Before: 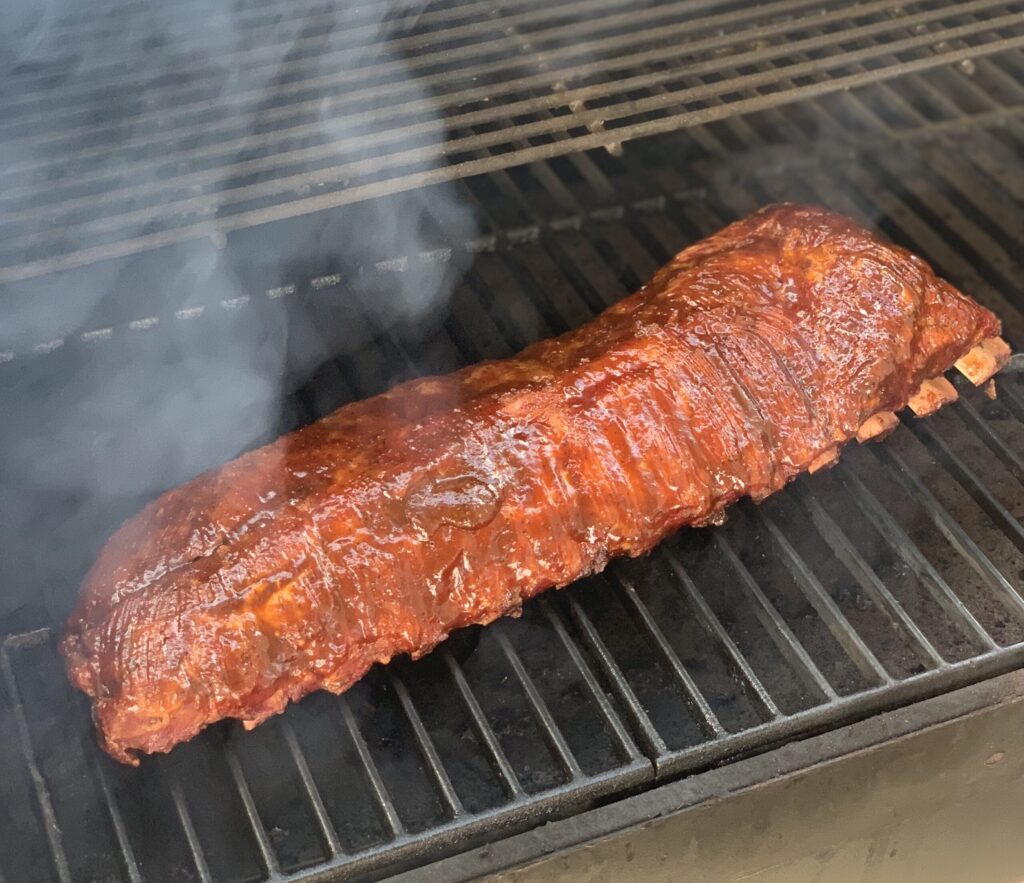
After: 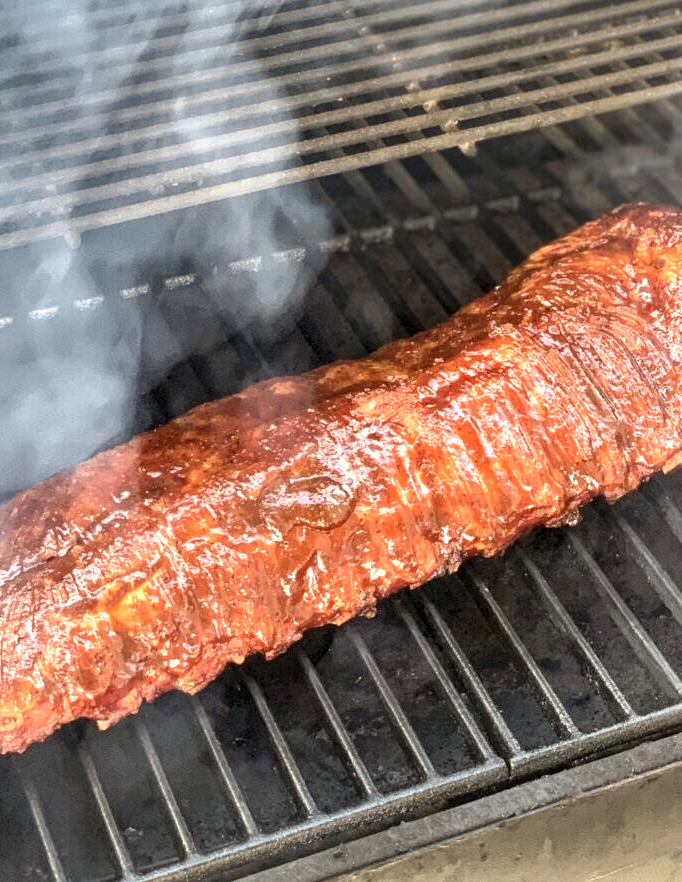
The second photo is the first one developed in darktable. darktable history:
local contrast: highlights 100%, shadows 100%, detail 200%, midtone range 0.2
crop and rotate: left 14.292%, right 19.041%
exposure: black level correction 0, exposure 0.7 EV, compensate highlight preservation false
